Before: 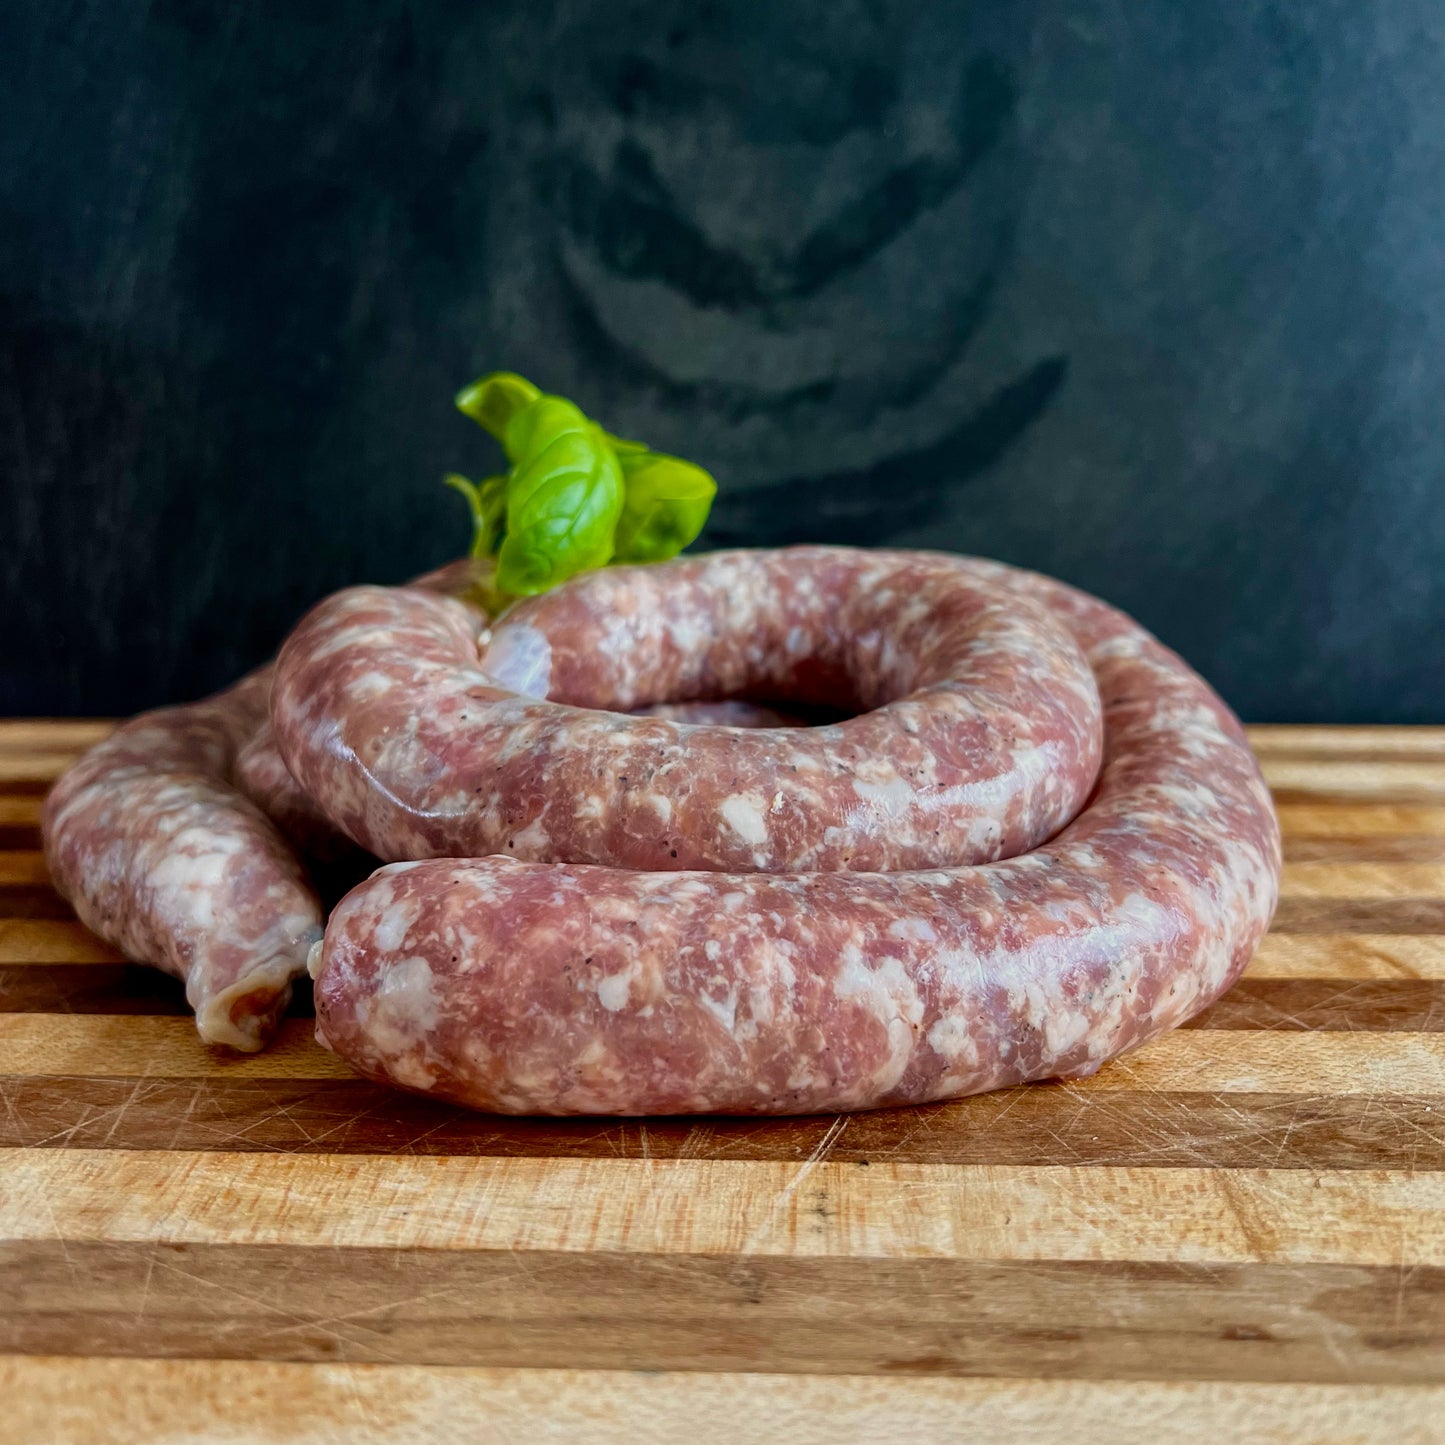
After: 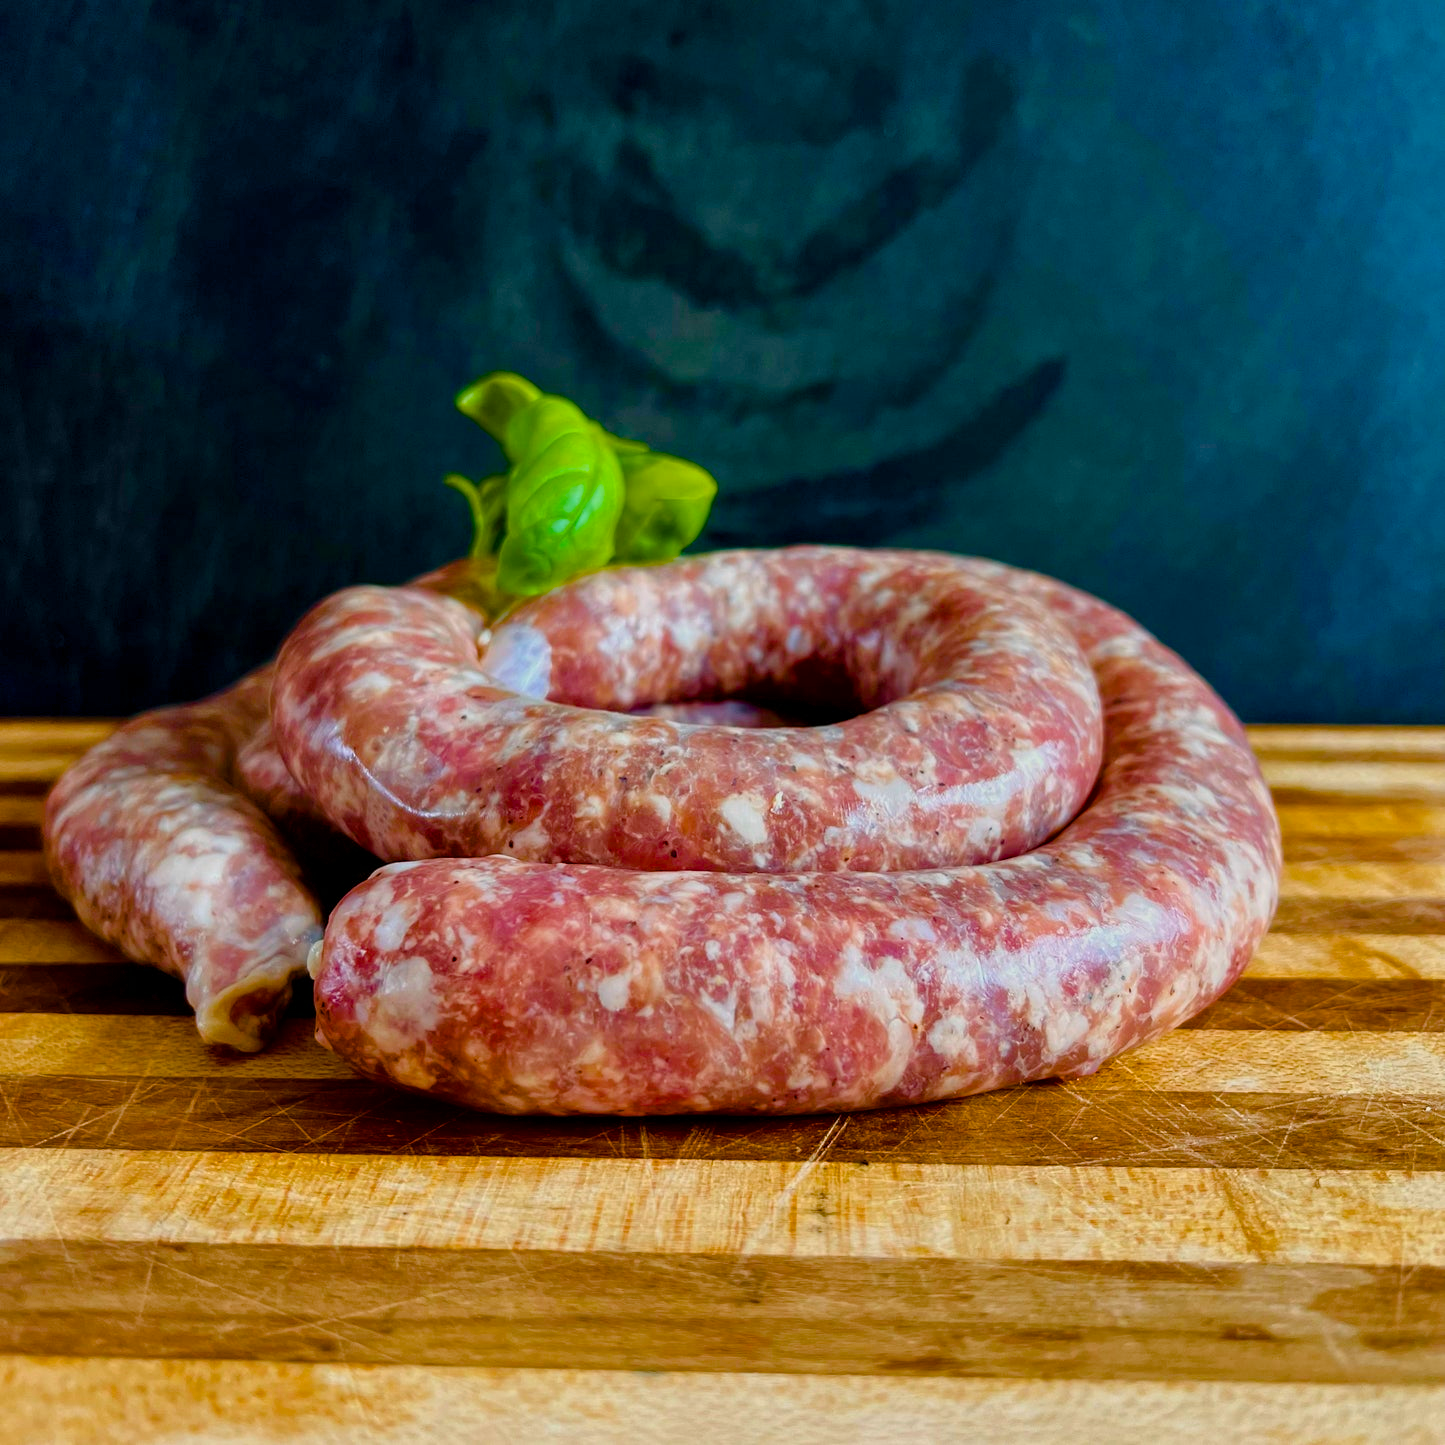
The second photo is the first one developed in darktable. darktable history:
color balance rgb: linear chroma grading › global chroma 19.779%, perceptual saturation grading › global saturation 34.772%, perceptual saturation grading › highlights -25.471%, perceptual saturation grading › shadows 49.826%, global vibrance 20%
